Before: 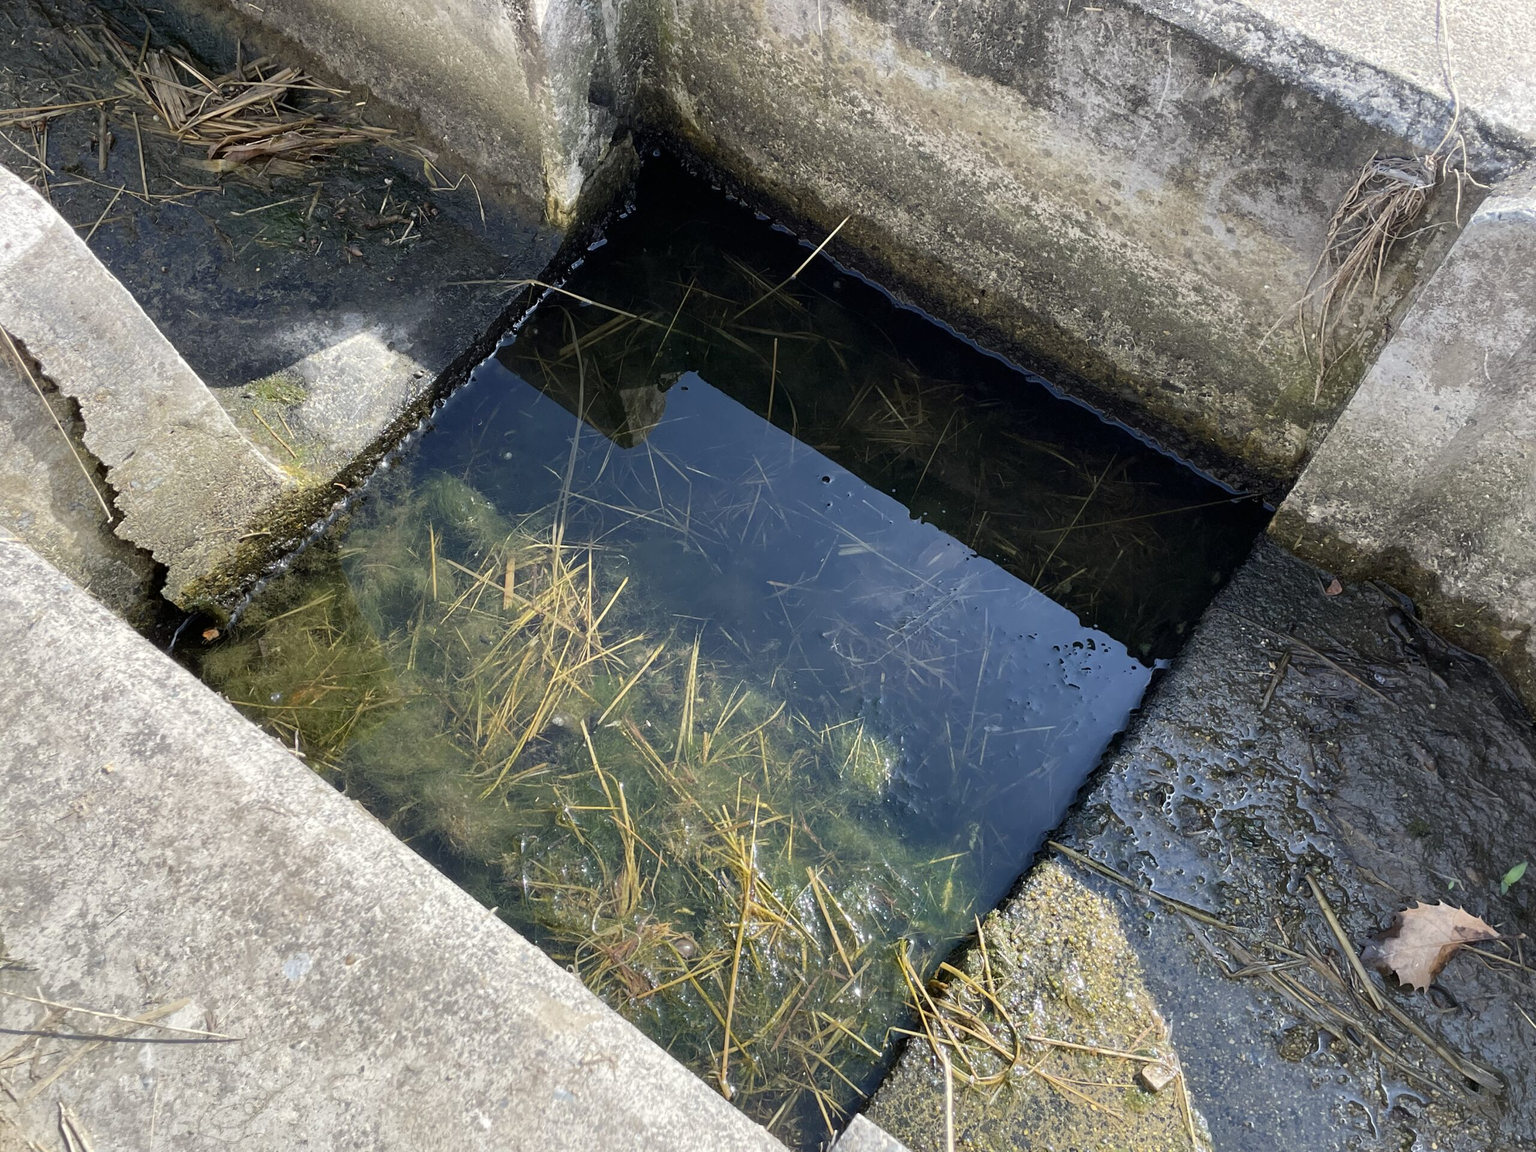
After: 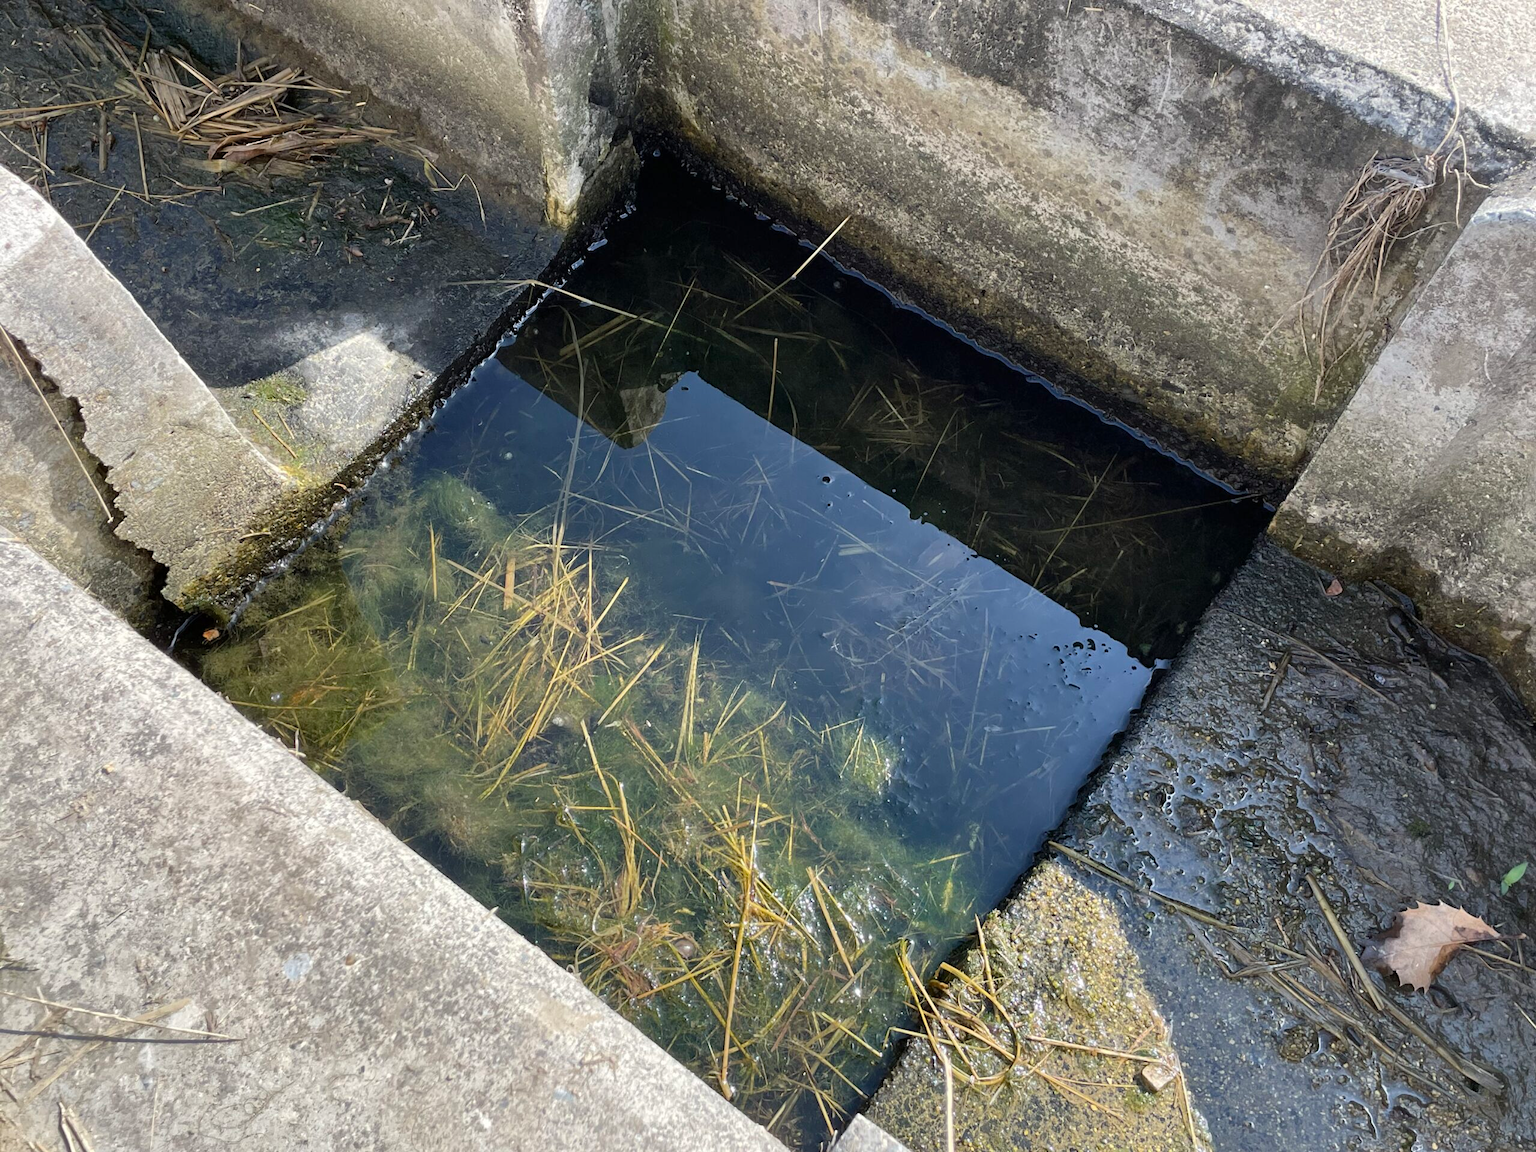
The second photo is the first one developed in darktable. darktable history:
shadows and highlights: shadows 37.44, highlights -28.13, soften with gaussian
